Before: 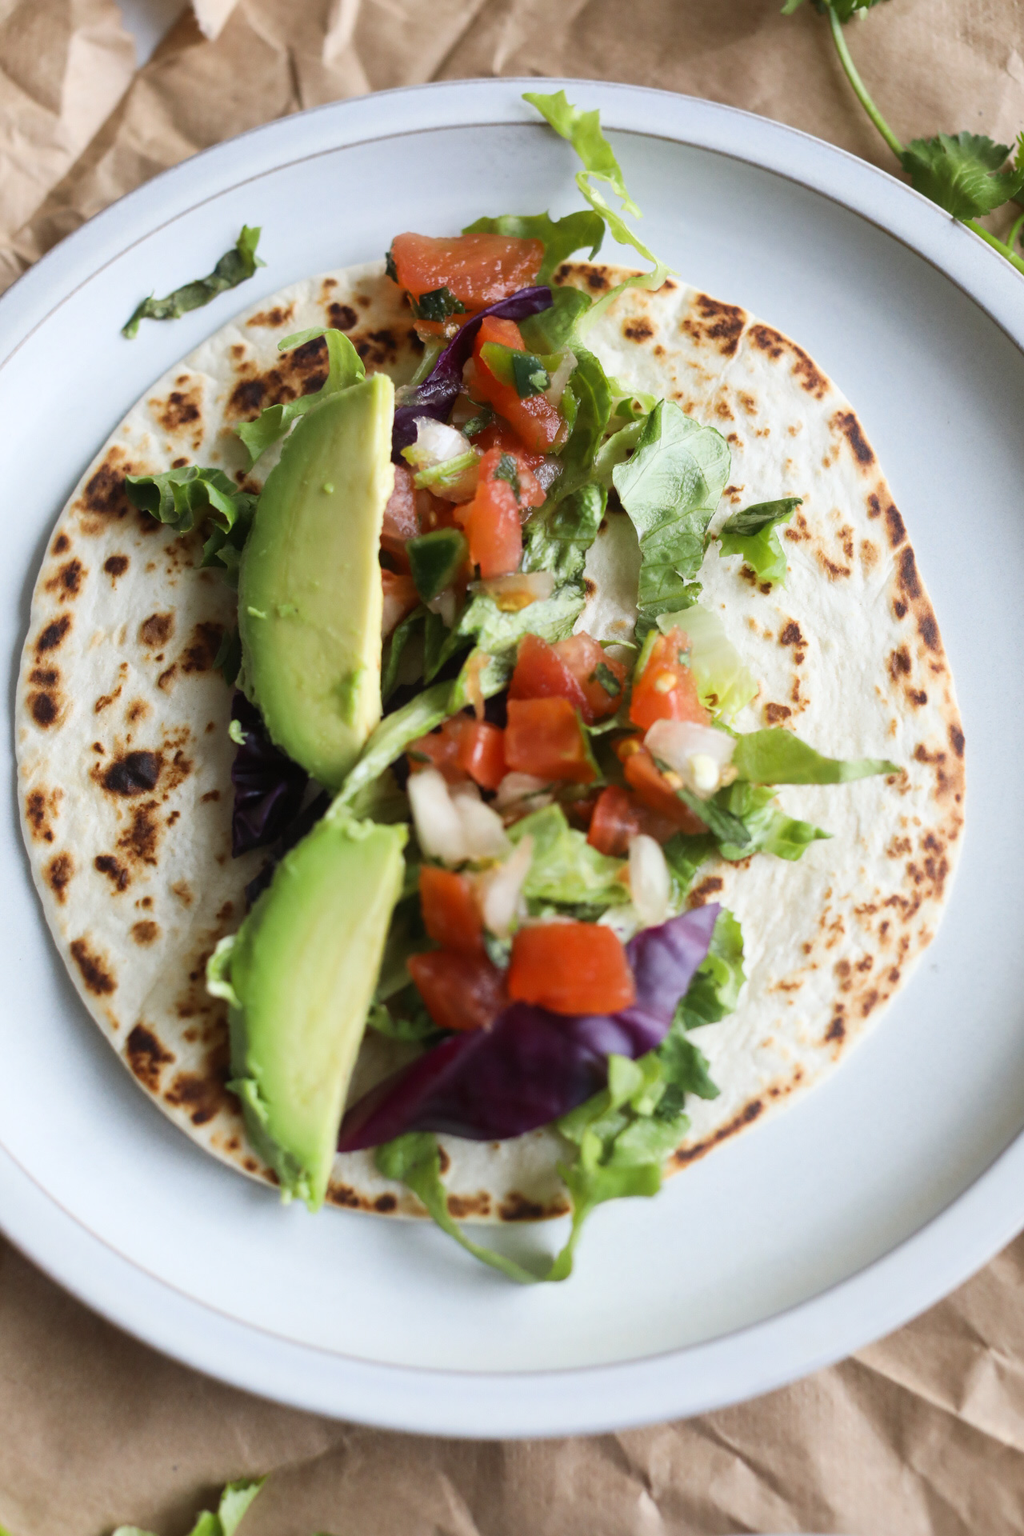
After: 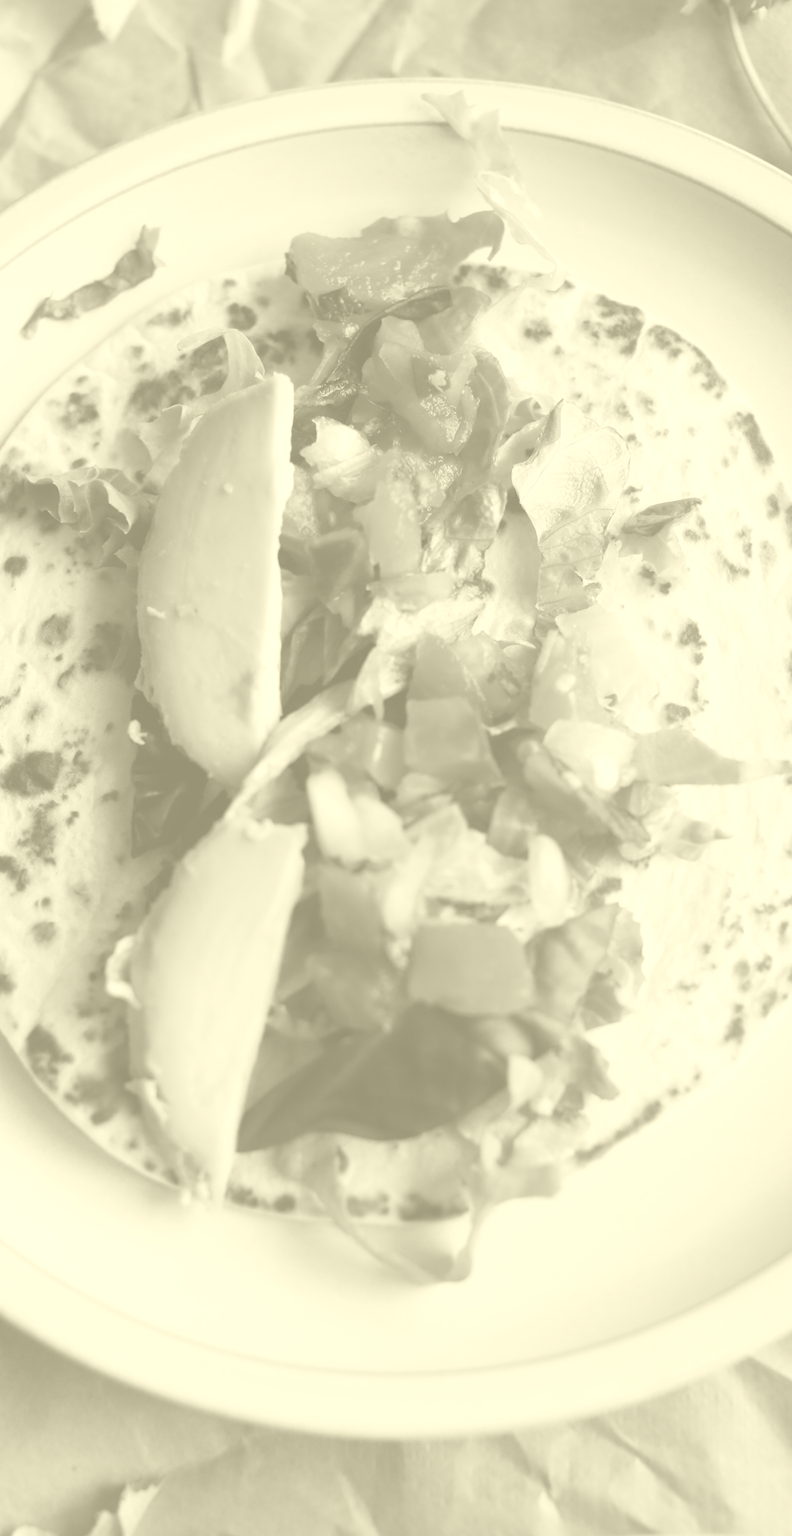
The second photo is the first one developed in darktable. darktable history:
contrast brightness saturation: contrast -0.11
crop: left 9.88%, right 12.664%
colorize: hue 43.2°, saturation 40%, version 1
